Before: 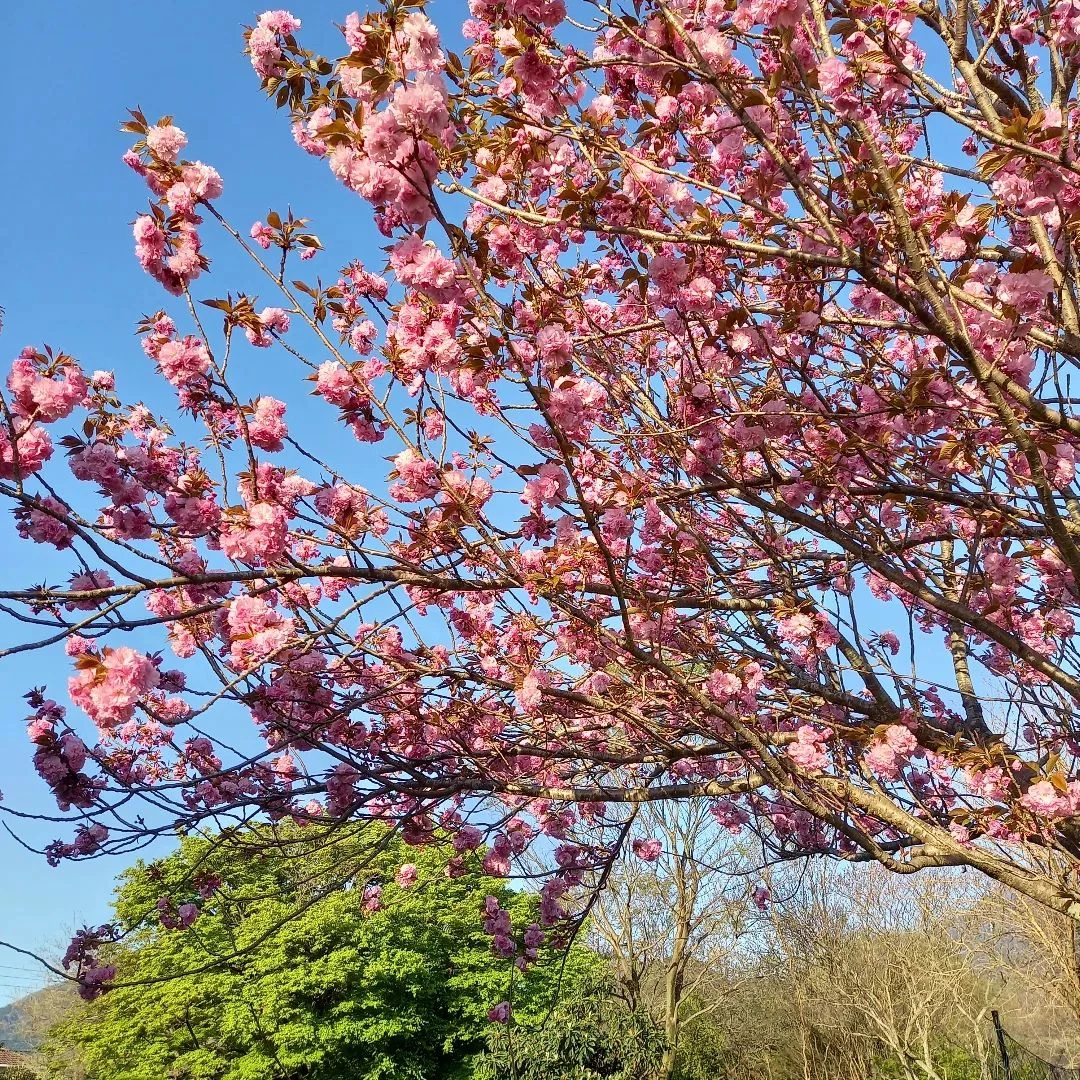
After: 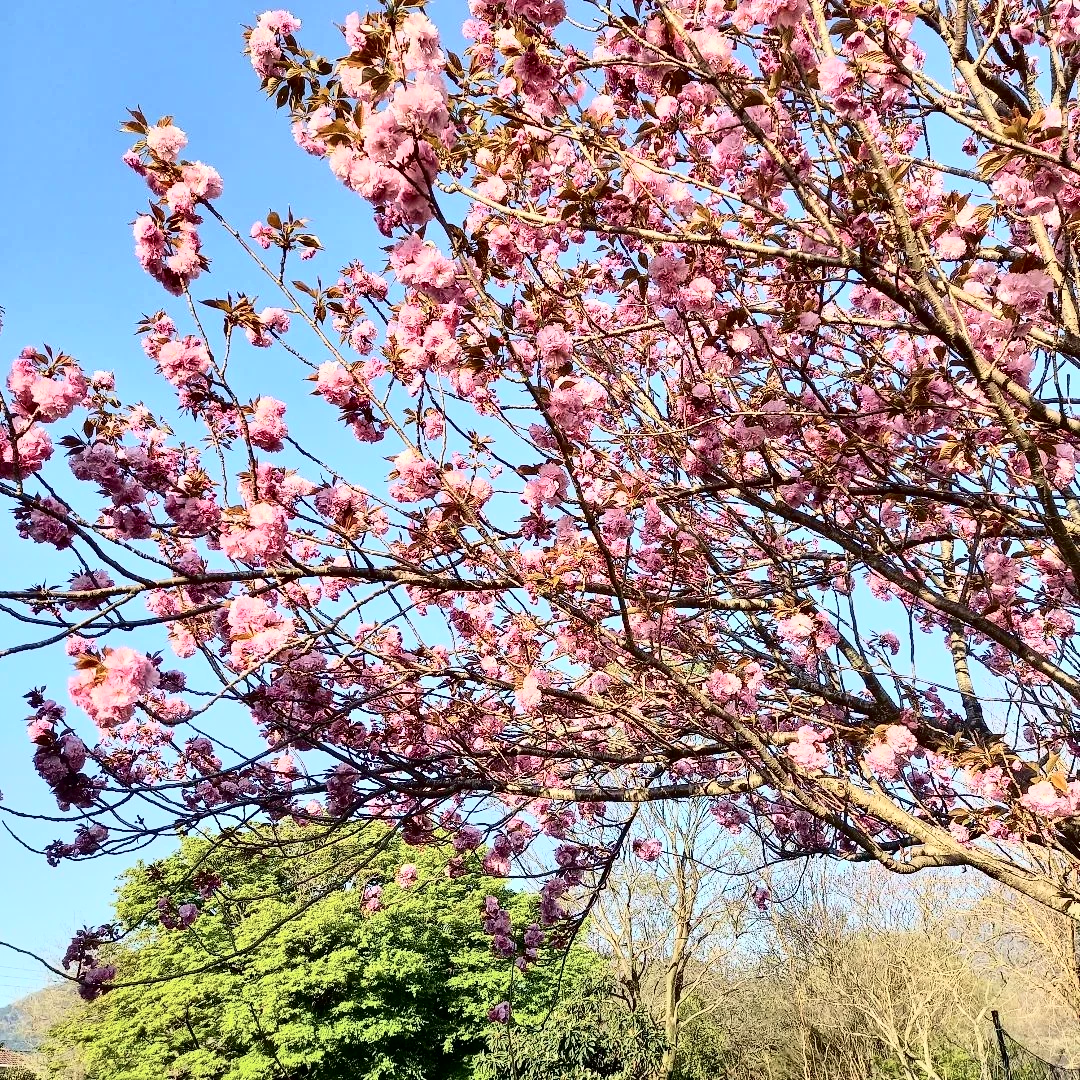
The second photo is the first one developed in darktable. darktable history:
shadows and highlights: low approximation 0.01, soften with gaussian
tone curve: curves: ch0 [(0, 0) (0.003, 0.001) (0.011, 0.004) (0.025, 0.009) (0.044, 0.016) (0.069, 0.025) (0.1, 0.036) (0.136, 0.059) (0.177, 0.103) (0.224, 0.175) (0.277, 0.274) (0.335, 0.395) (0.399, 0.52) (0.468, 0.635) (0.543, 0.733) (0.623, 0.817) (0.709, 0.888) (0.801, 0.93) (0.898, 0.964) (1, 1)], color space Lab, independent channels, preserve colors none
